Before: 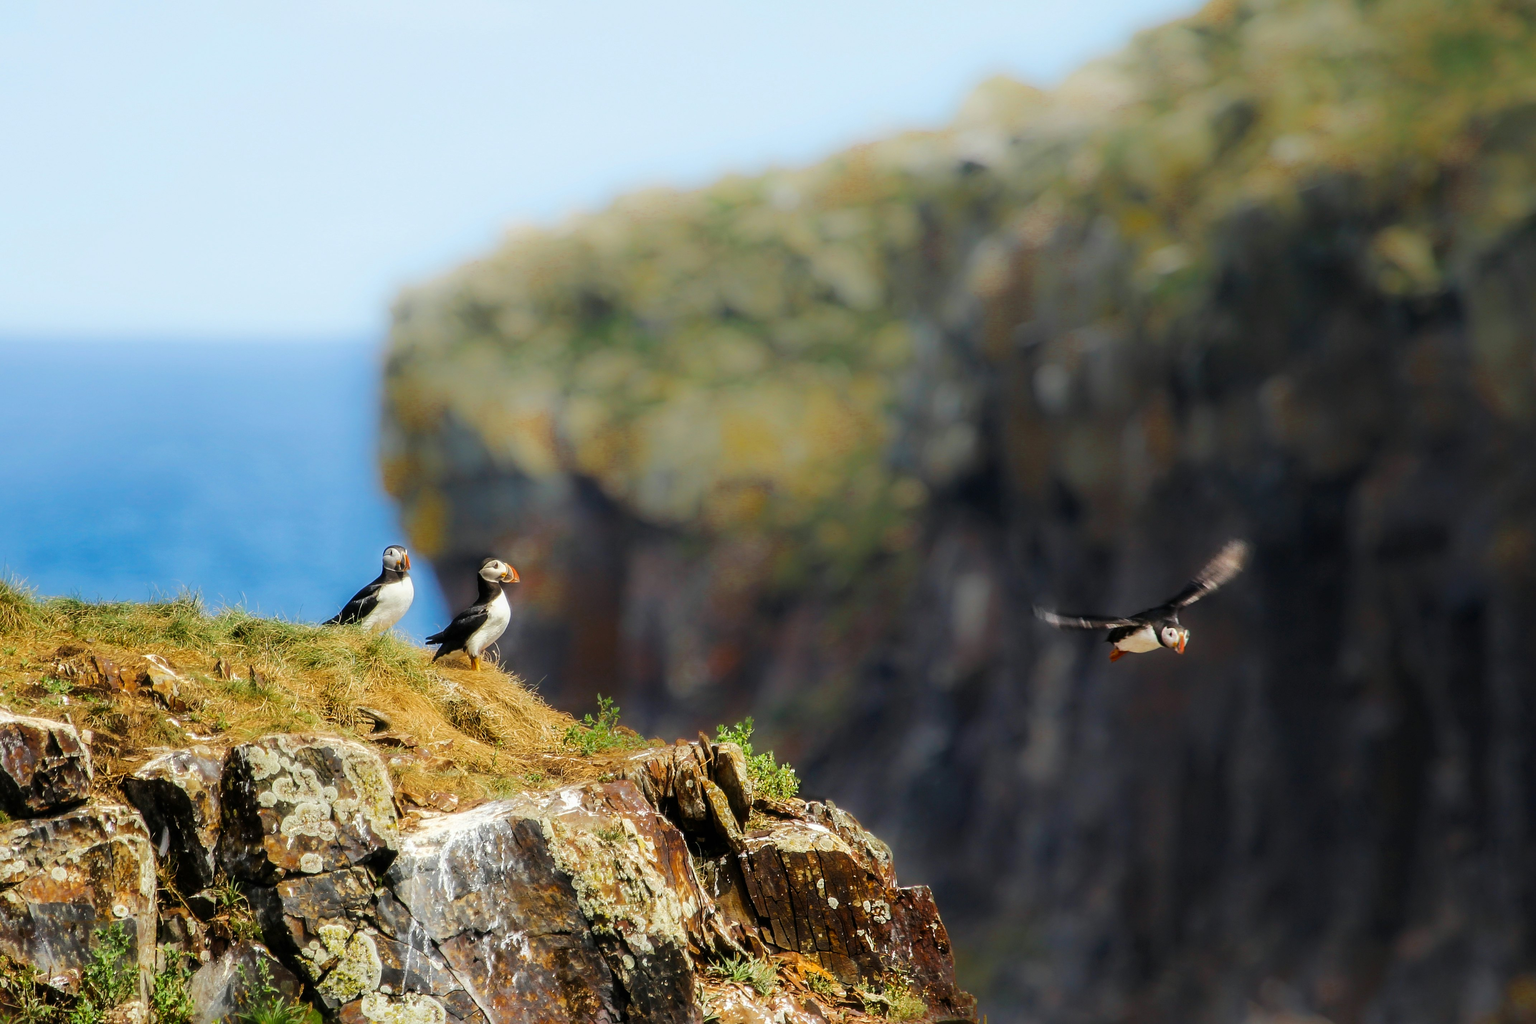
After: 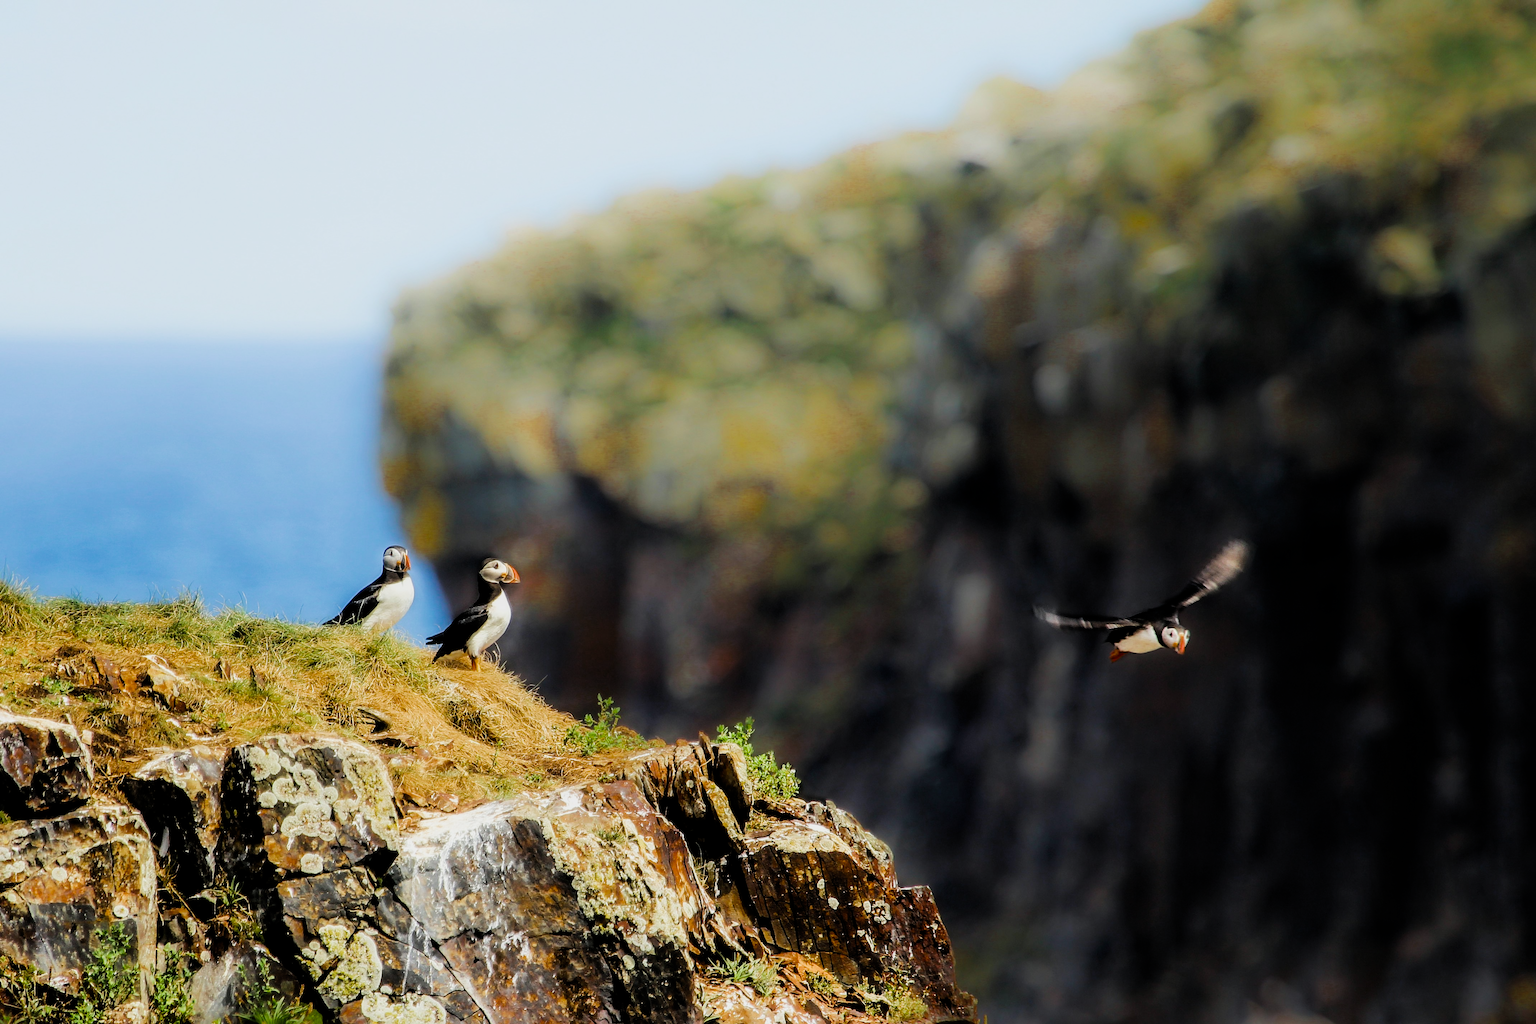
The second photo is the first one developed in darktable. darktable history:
filmic rgb: middle gray luminance 12.62%, black relative exposure -10.19 EV, white relative exposure 3.47 EV, target black luminance 0%, hardness 5.7, latitude 44.9%, contrast 1.231, highlights saturation mix 4.12%, shadows ↔ highlights balance 27.36%, color science v4 (2020)
